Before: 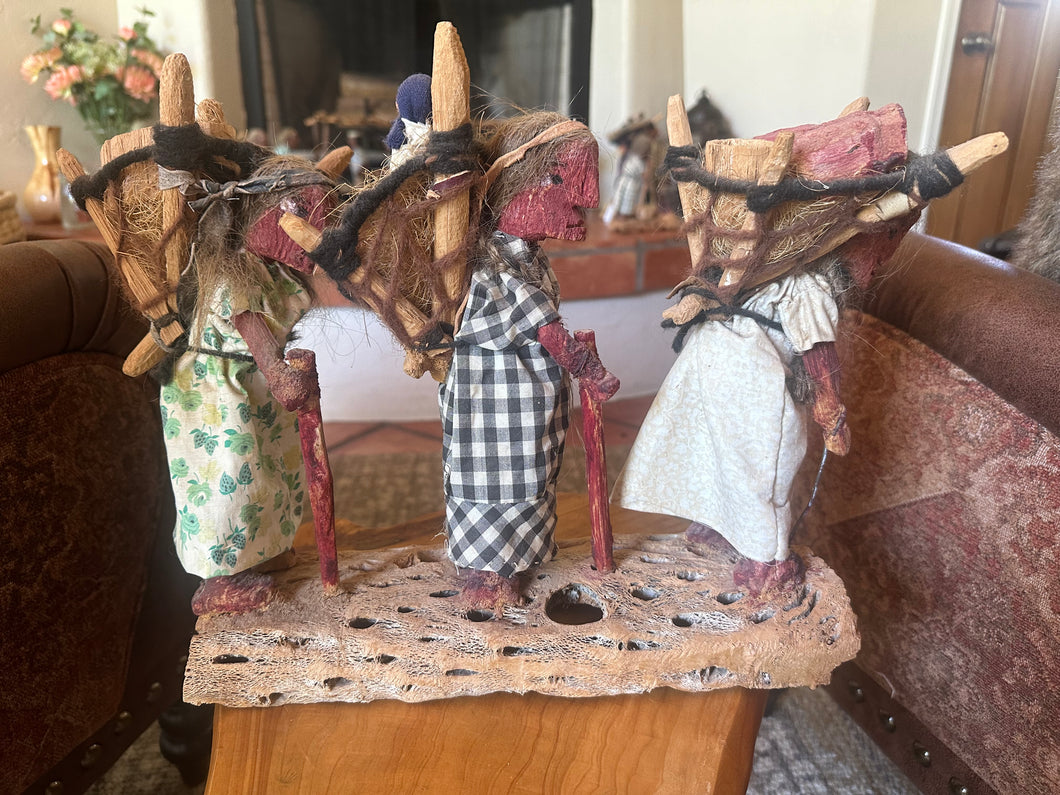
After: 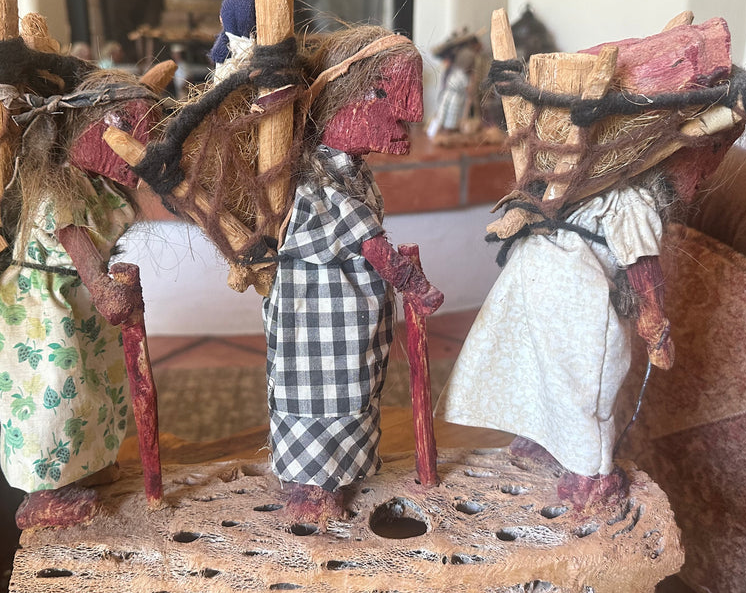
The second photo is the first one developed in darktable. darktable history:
crop and rotate: left 16.622%, top 10.903%, right 12.996%, bottom 14.483%
